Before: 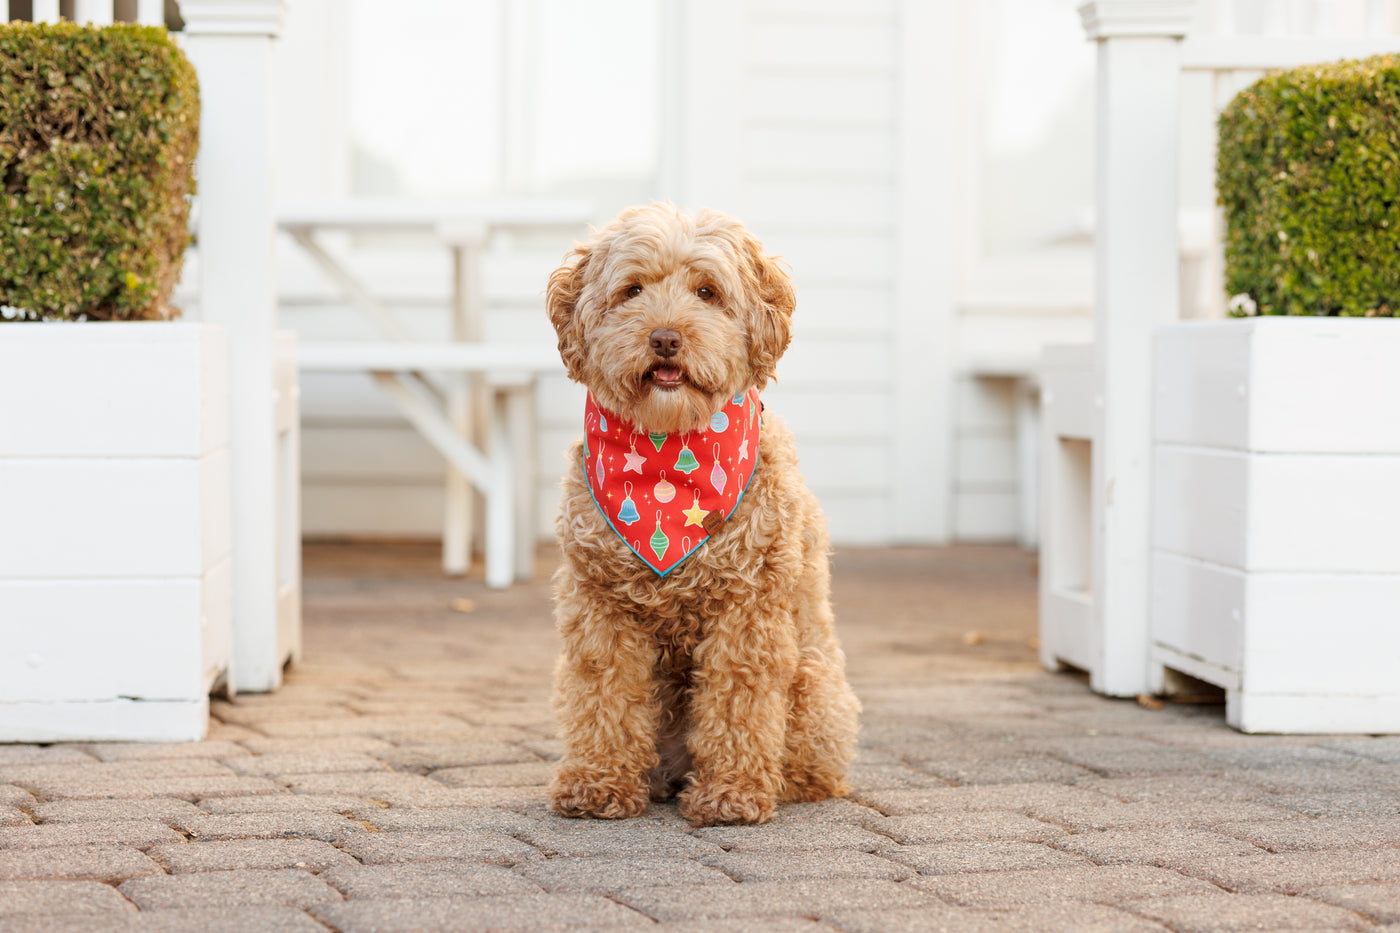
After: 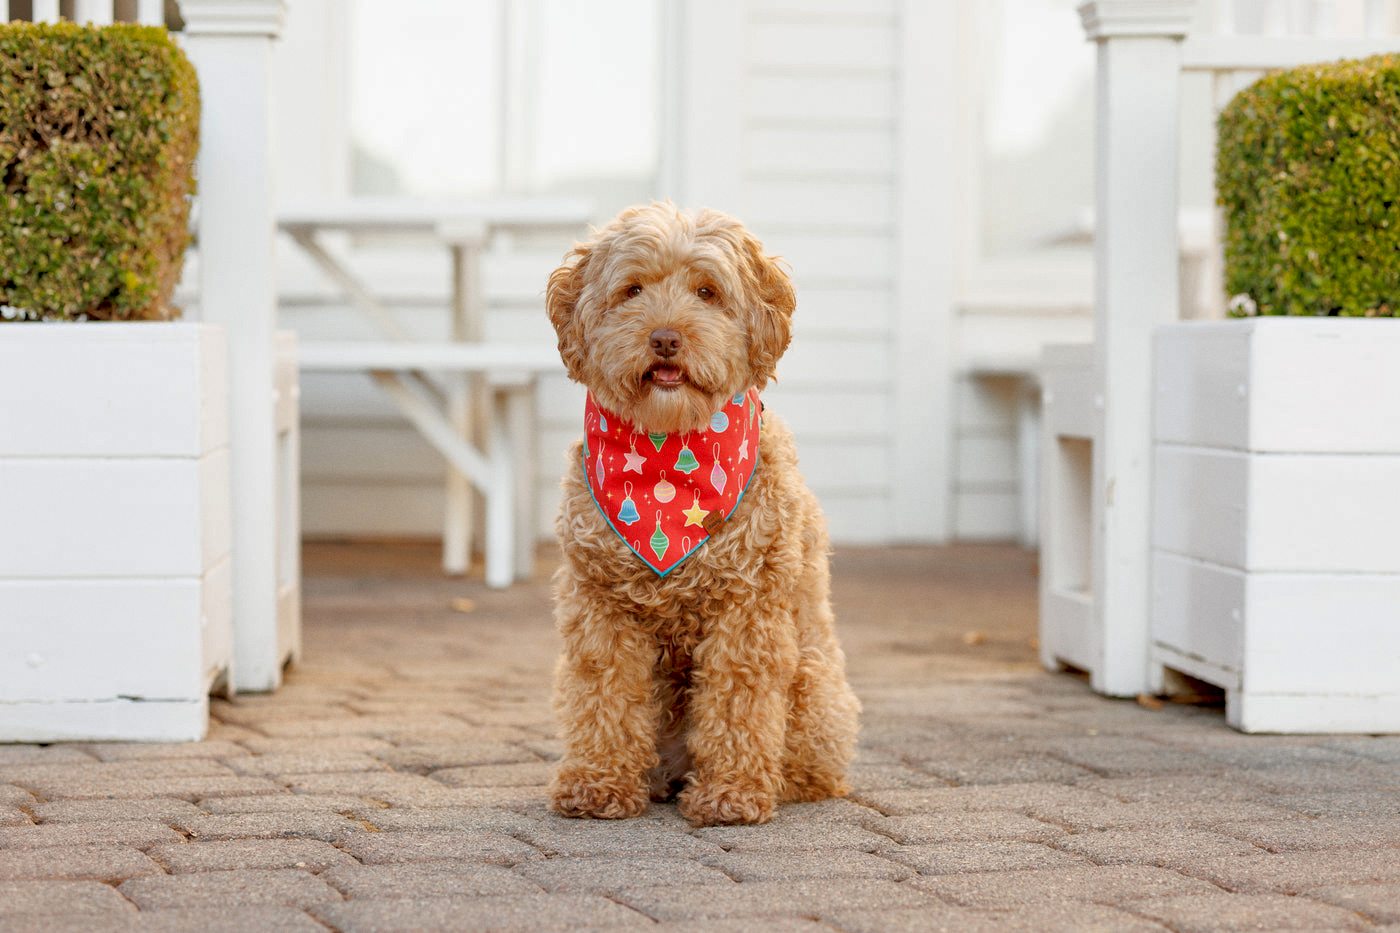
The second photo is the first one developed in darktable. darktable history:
grain: coarseness 0.09 ISO, strength 10%
exposure: black level correction 0.009, compensate highlight preservation false
shadows and highlights: on, module defaults
